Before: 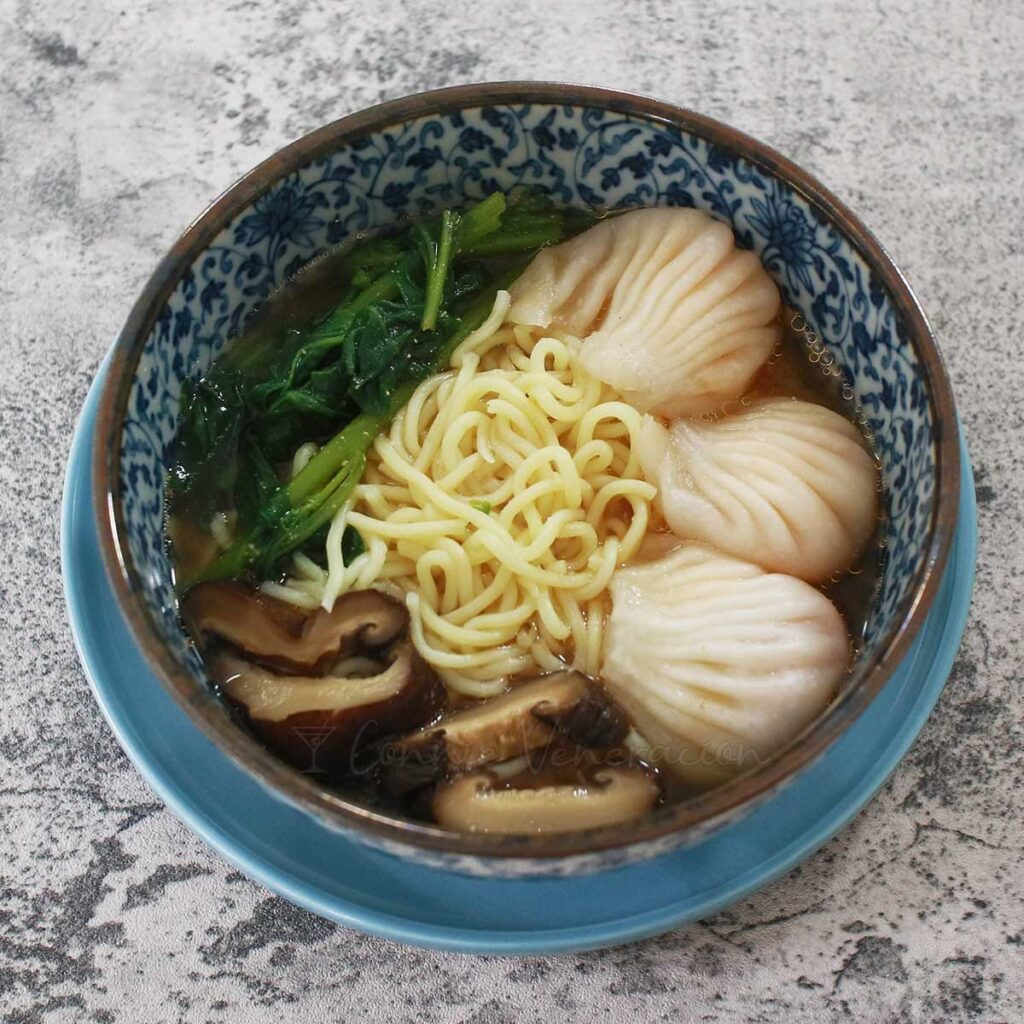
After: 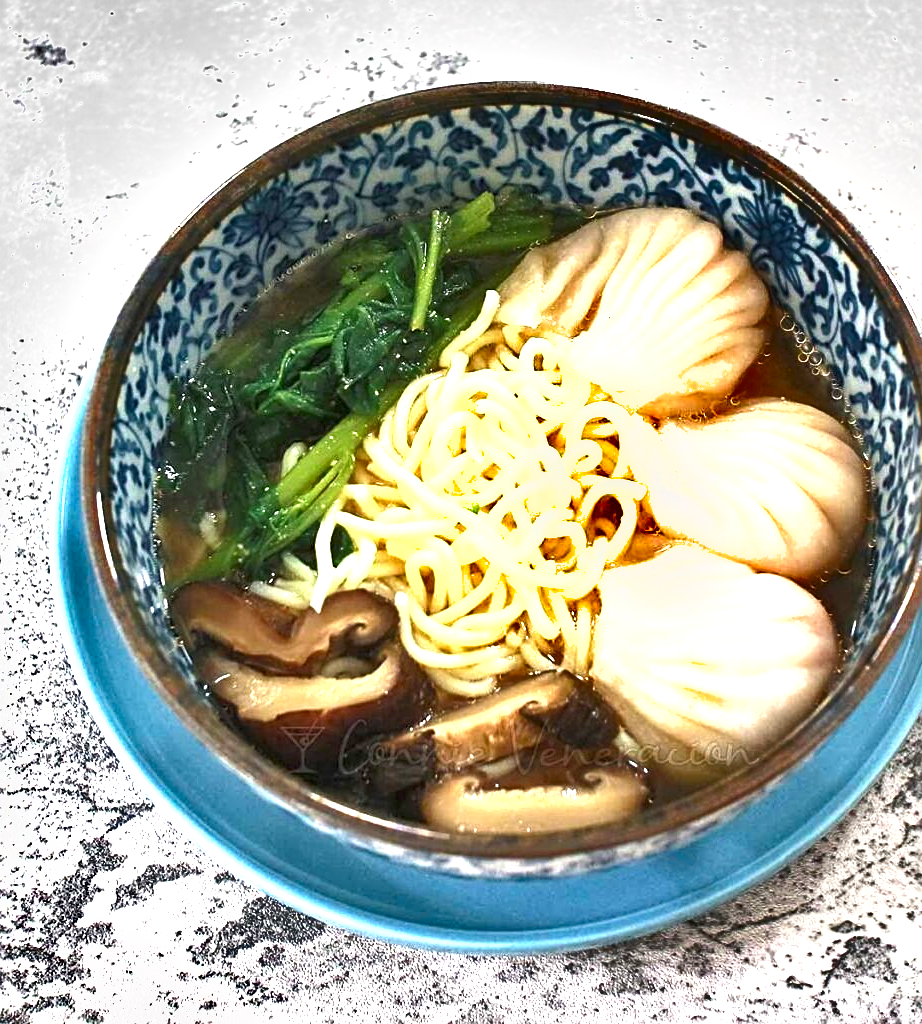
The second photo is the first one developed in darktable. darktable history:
crop and rotate: left 1.088%, right 8.807%
shadows and highlights: shadows 53, soften with gaussian
sharpen: radius 2.767
exposure: black level correction 0.001, exposure 1.646 EV, compensate exposure bias true, compensate highlight preservation false
